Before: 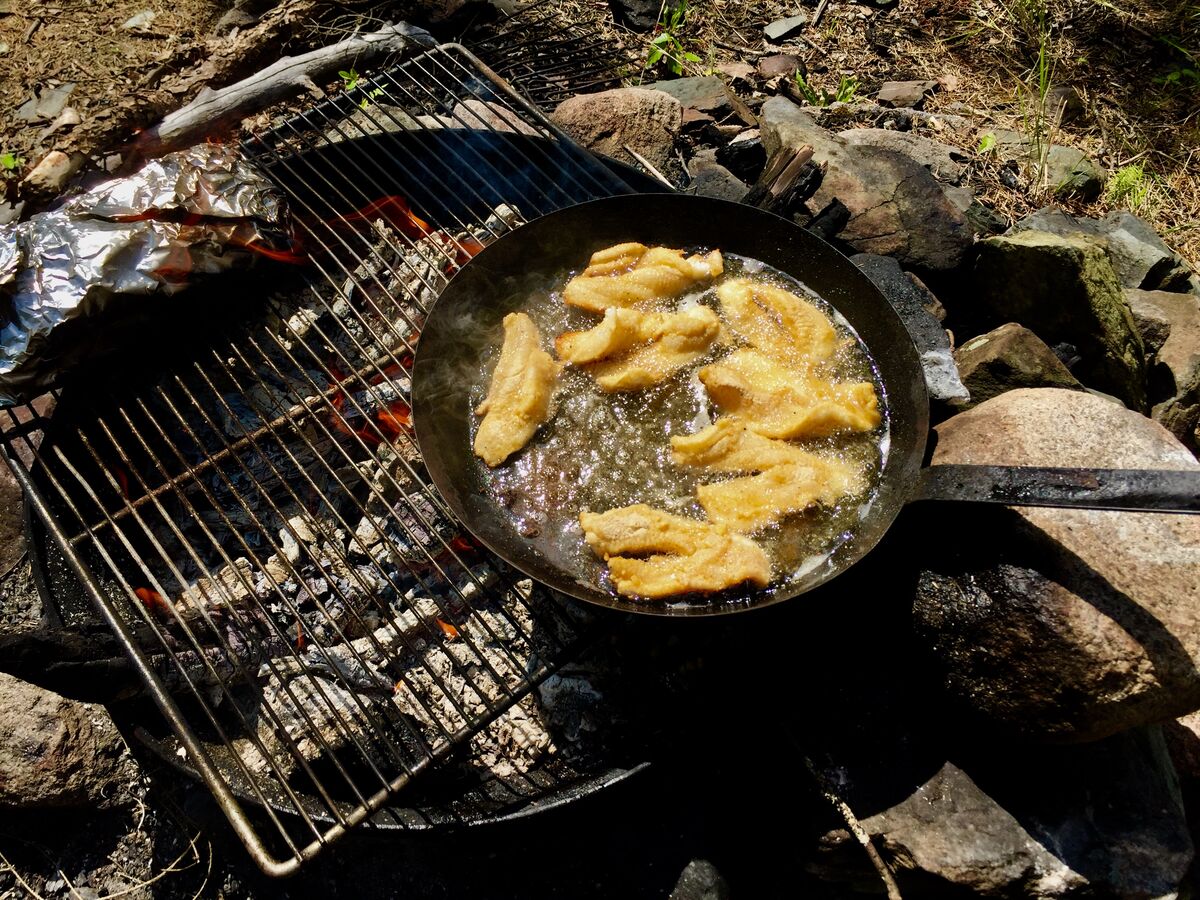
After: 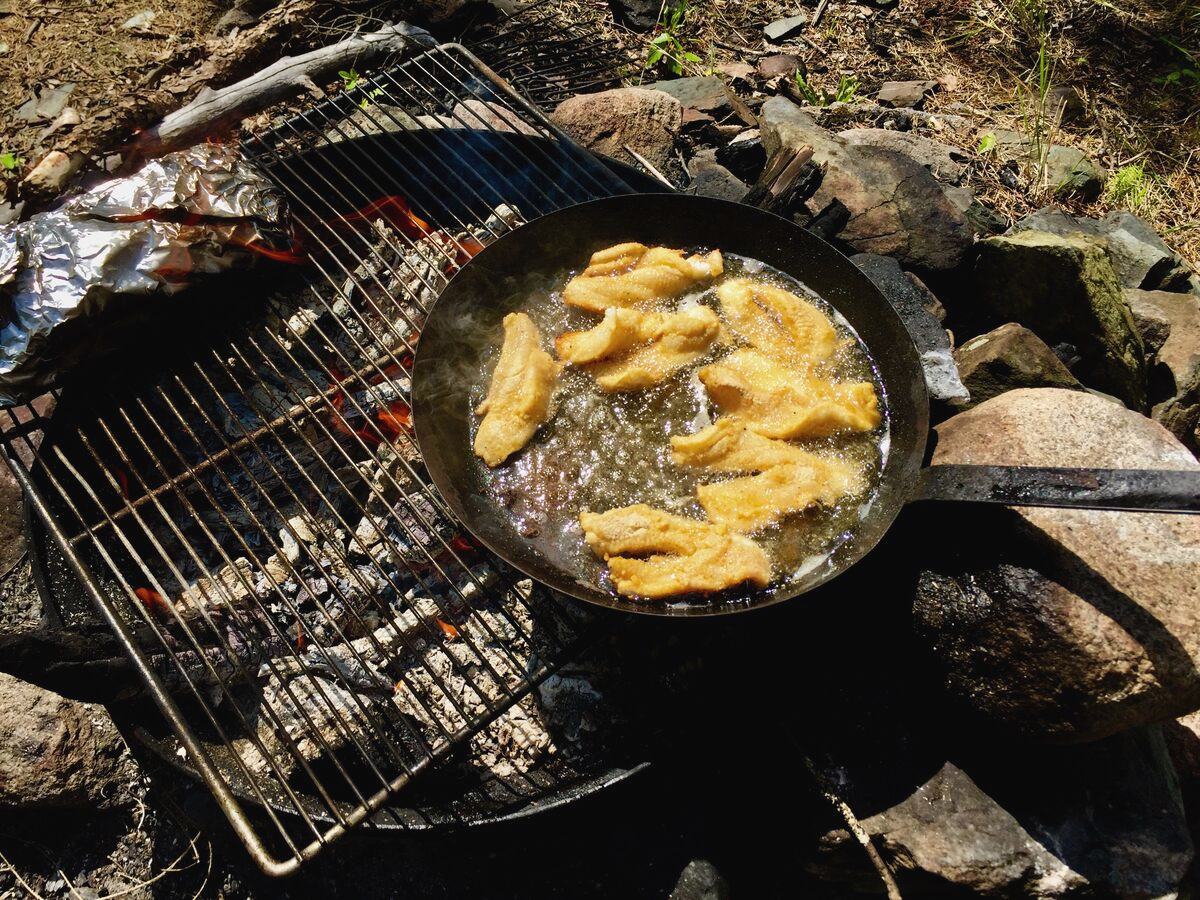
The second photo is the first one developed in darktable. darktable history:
tone curve: curves: ch0 [(0, 0.024) (0.119, 0.146) (0.474, 0.485) (0.718, 0.739) (0.817, 0.839) (1, 0.998)]; ch1 [(0, 0) (0.377, 0.416) (0.439, 0.451) (0.477, 0.485) (0.501, 0.503) (0.538, 0.544) (0.58, 0.613) (0.664, 0.7) (0.783, 0.804) (1, 1)]; ch2 [(0, 0) (0.38, 0.405) (0.463, 0.456) (0.498, 0.497) (0.524, 0.535) (0.578, 0.576) (0.648, 0.665) (1, 1)], preserve colors none
